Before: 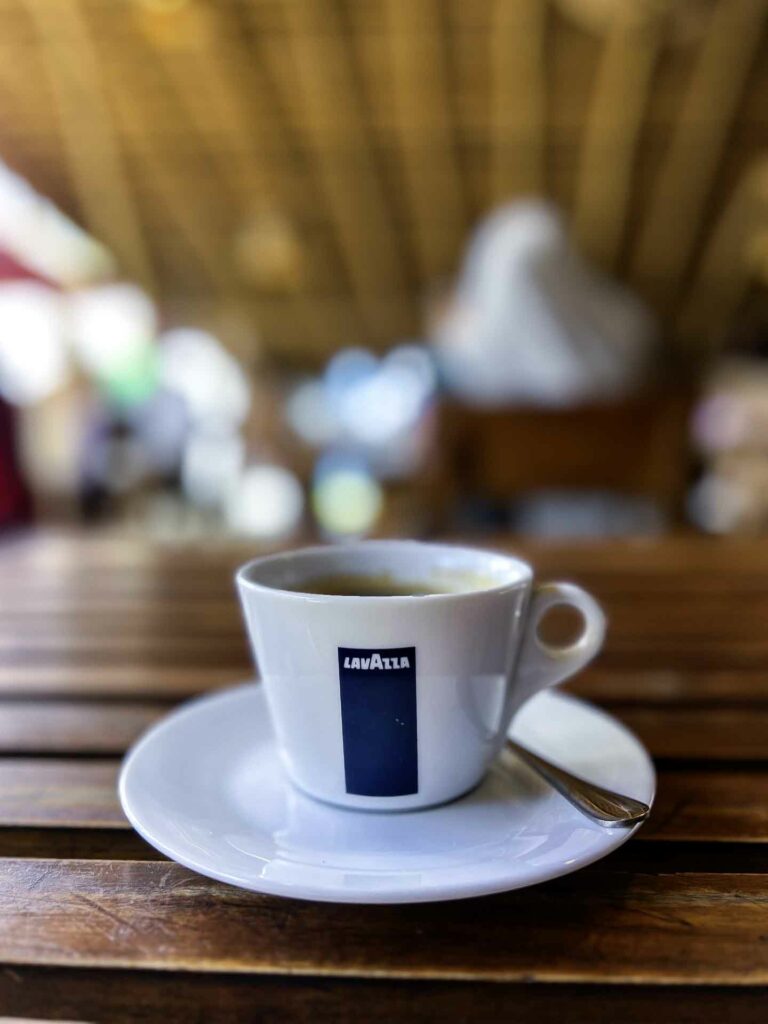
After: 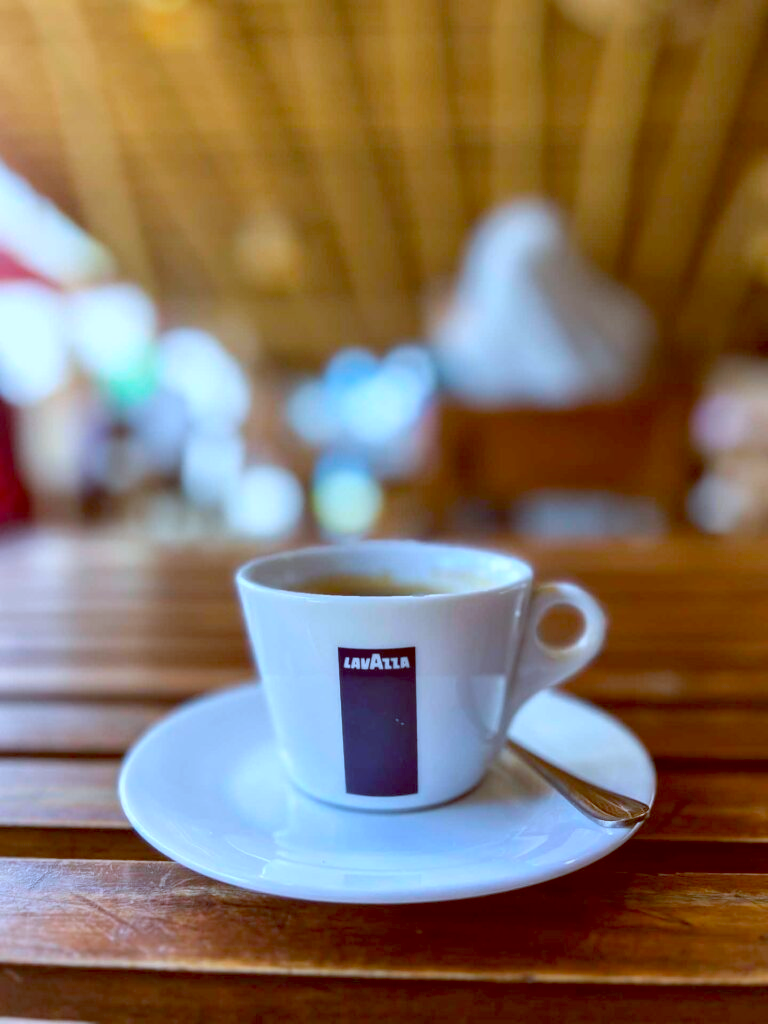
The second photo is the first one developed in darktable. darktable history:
white balance: red 0.926, green 1.003, blue 1.133
color balance: lift [1, 1.011, 0.999, 0.989], gamma [1.109, 1.045, 1.039, 0.955], gain [0.917, 0.936, 0.952, 1.064], contrast 2.32%, contrast fulcrum 19%, output saturation 101%
